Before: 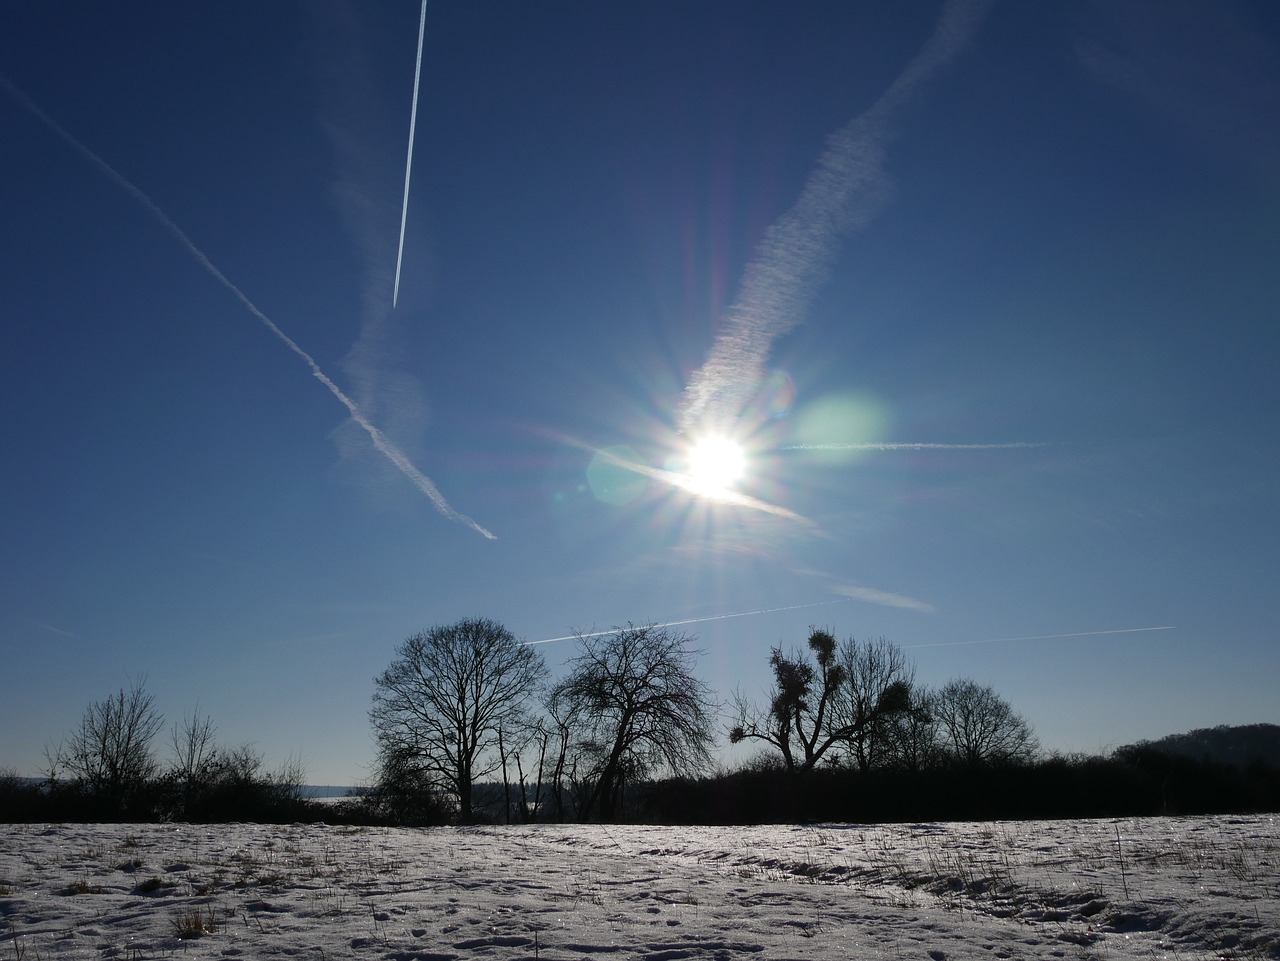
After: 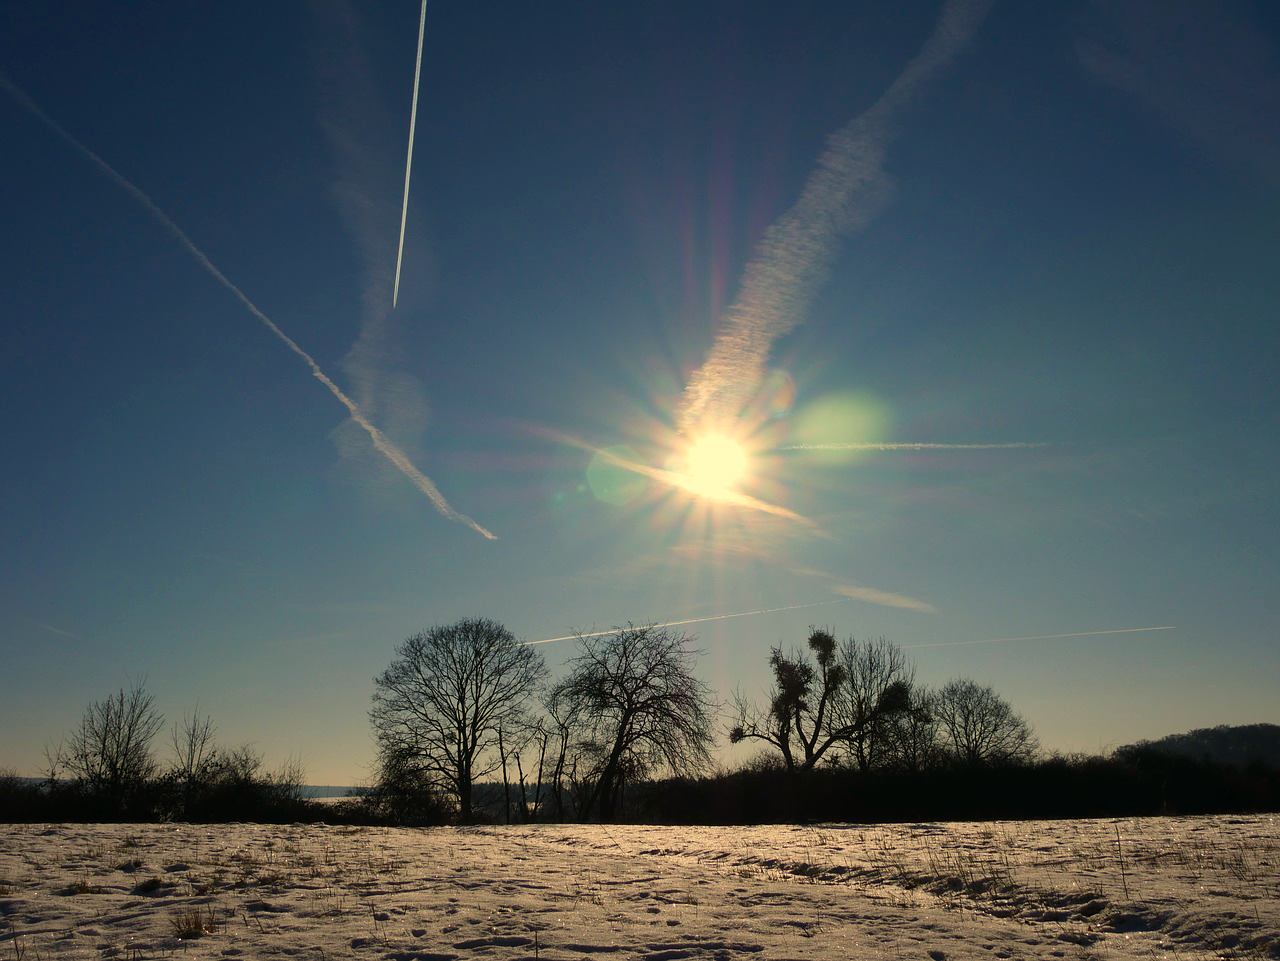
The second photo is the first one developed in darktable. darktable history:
color balance rgb: perceptual saturation grading › global saturation 20%, global vibrance 20%
white balance: red 1.138, green 0.996, blue 0.812
